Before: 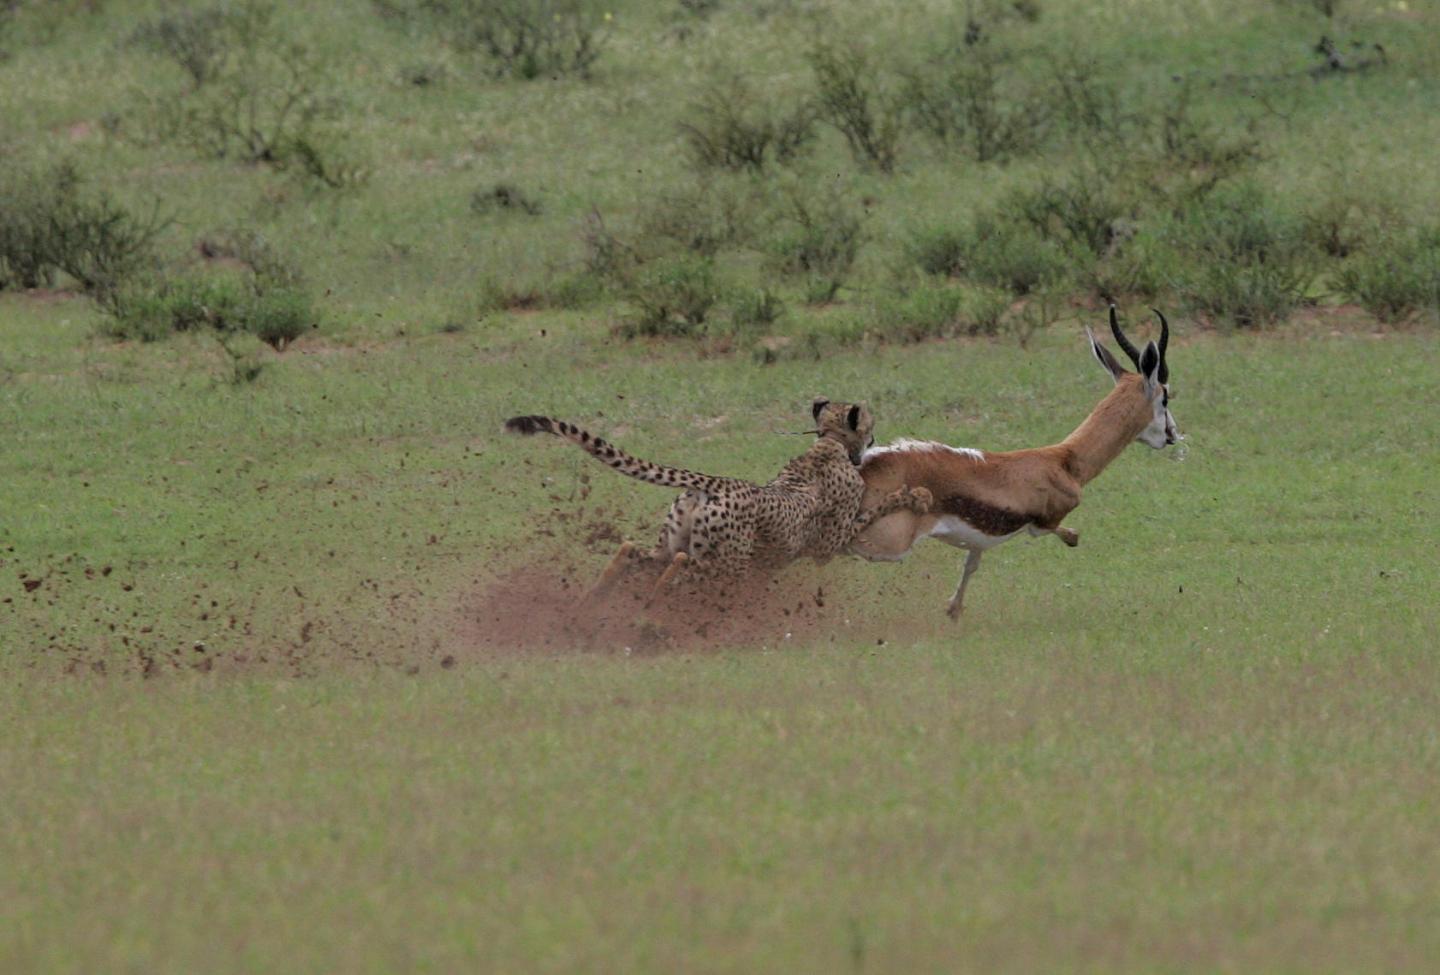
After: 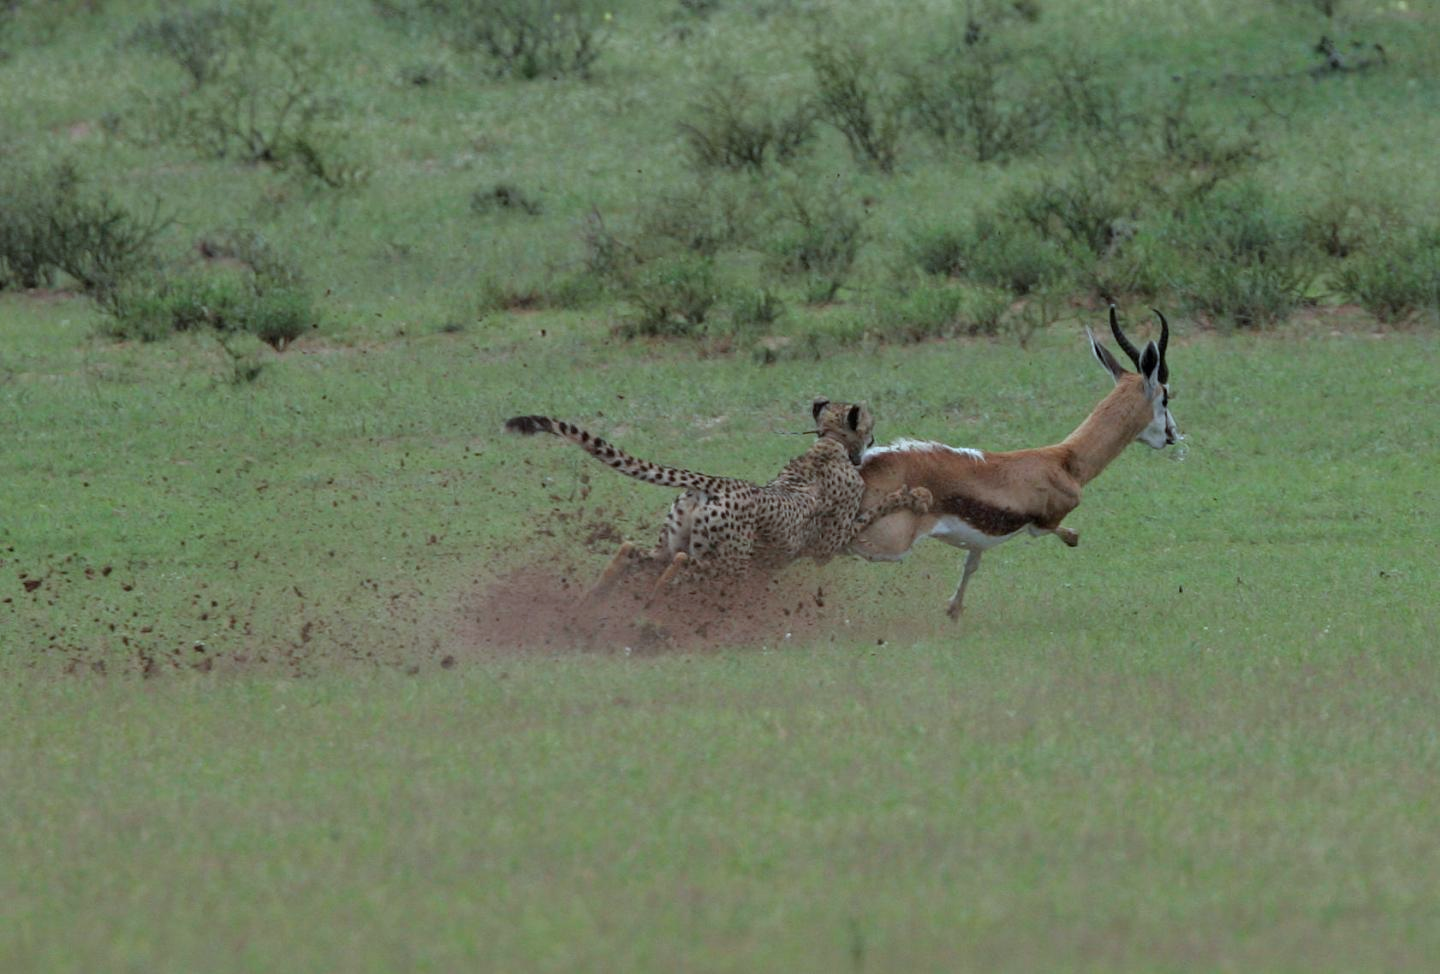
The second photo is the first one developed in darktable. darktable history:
crop: bottom 0.069%
color correction: highlights a* -10.18, highlights b* -10.01
